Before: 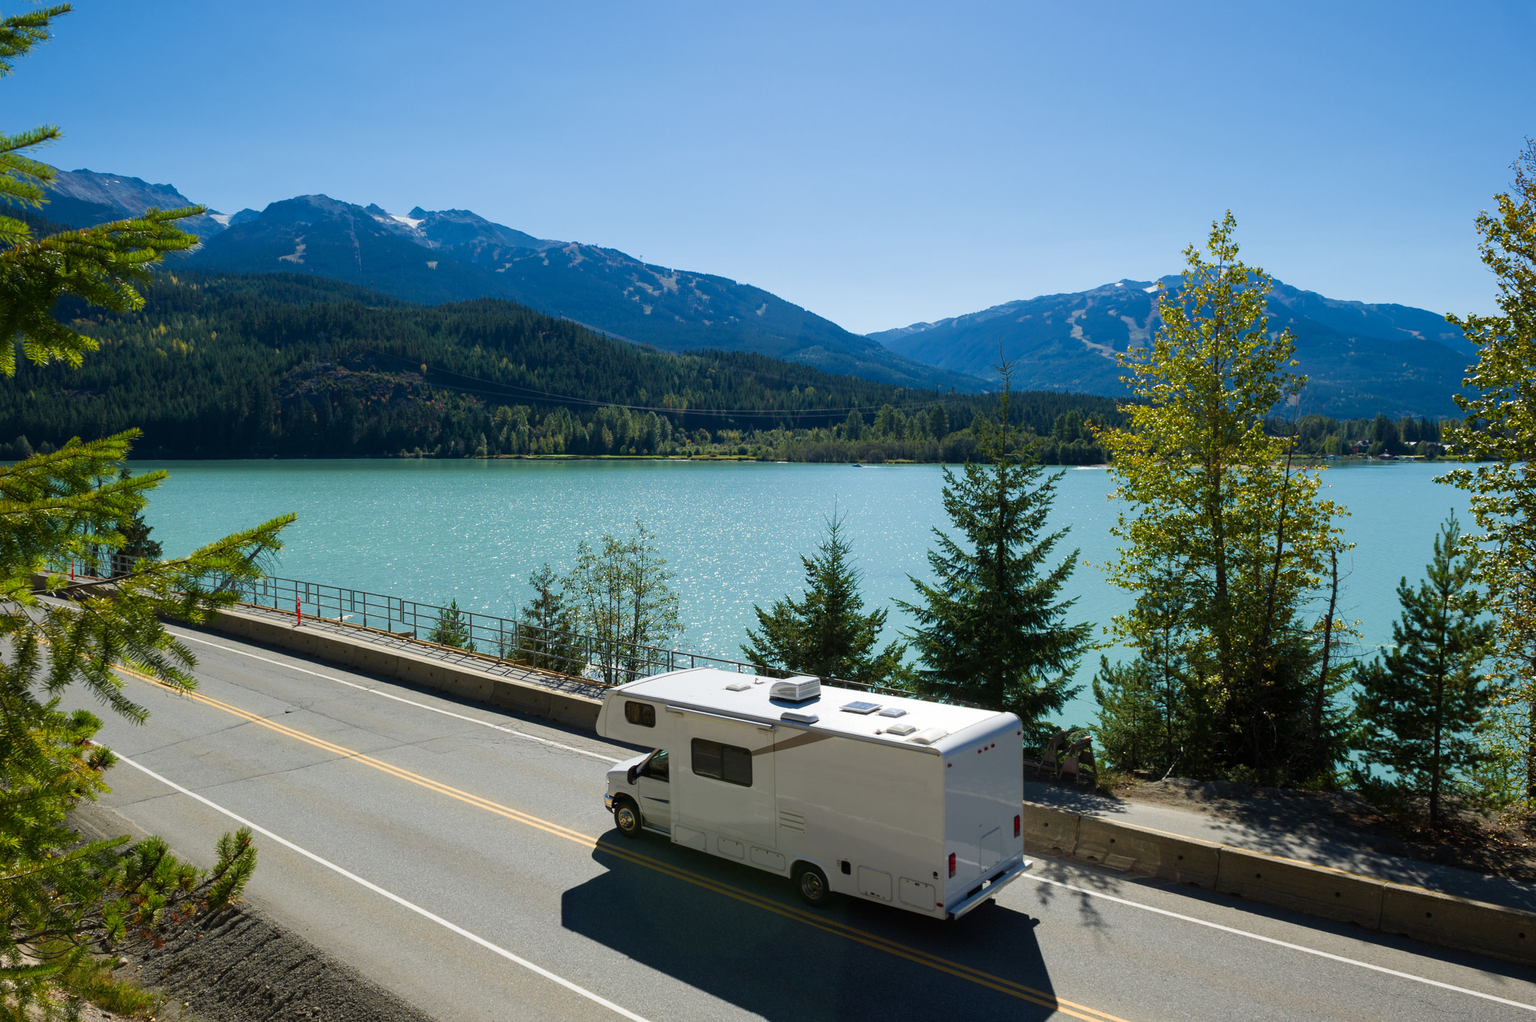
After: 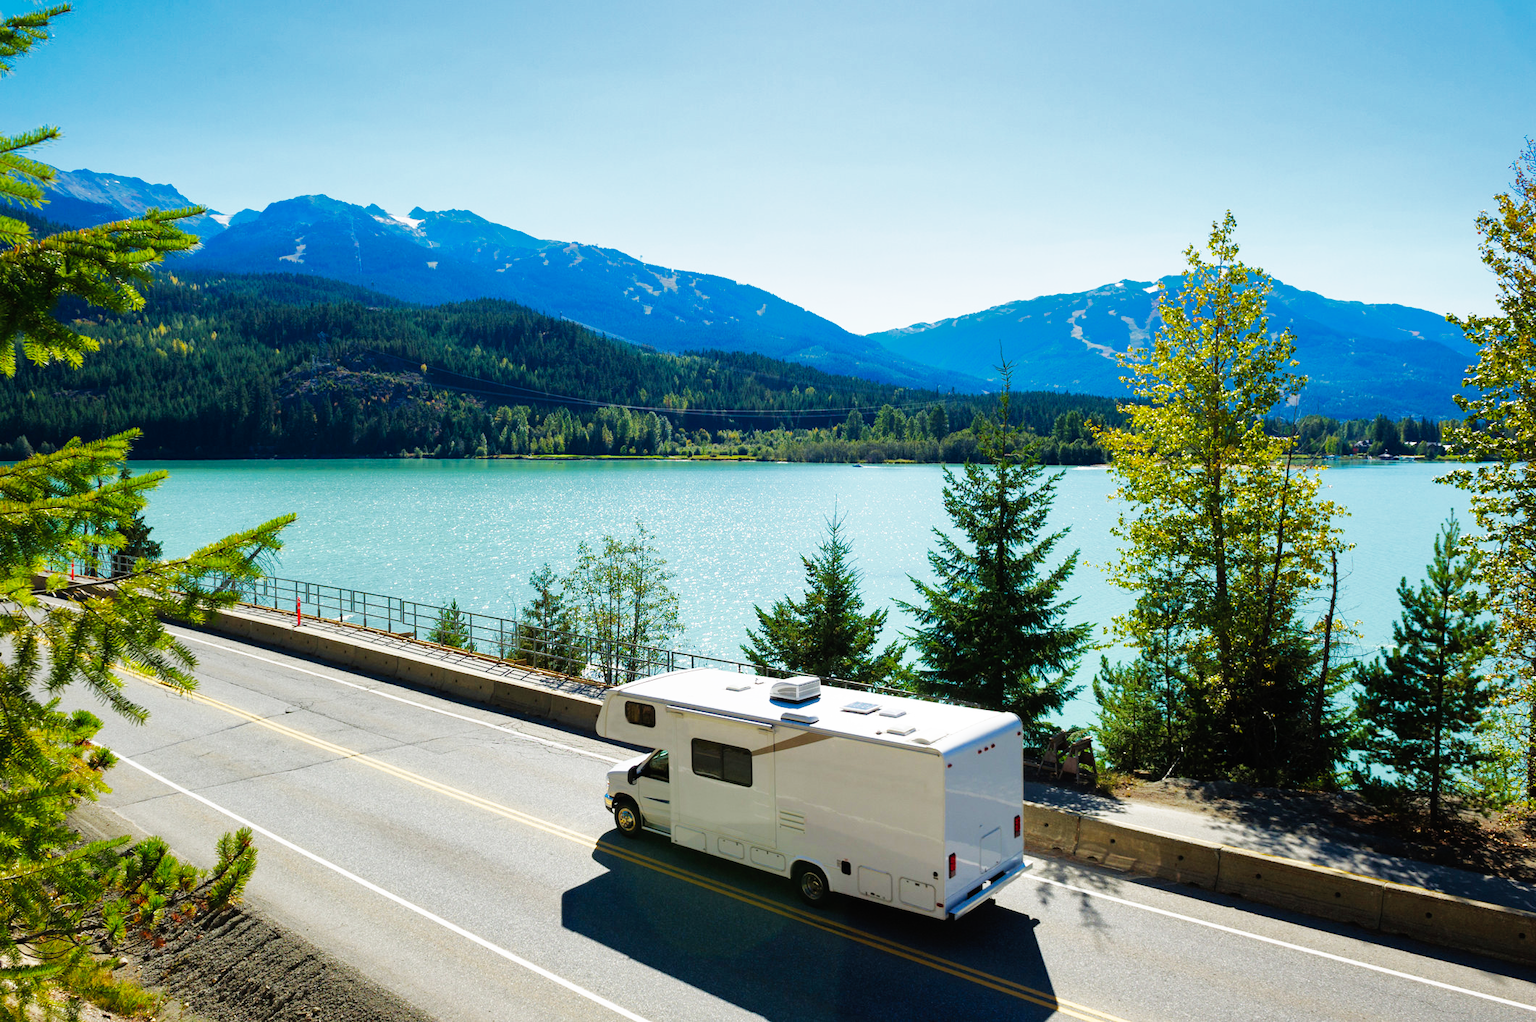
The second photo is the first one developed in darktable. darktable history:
shadows and highlights: shadows 39.44, highlights -59.92
base curve: curves: ch0 [(0, 0) (0.007, 0.004) (0.027, 0.03) (0.046, 0.07) (0.207, 0.54) (0.442, 0.872) (0.673, 0.972) (1, 1)], preserve colors none
